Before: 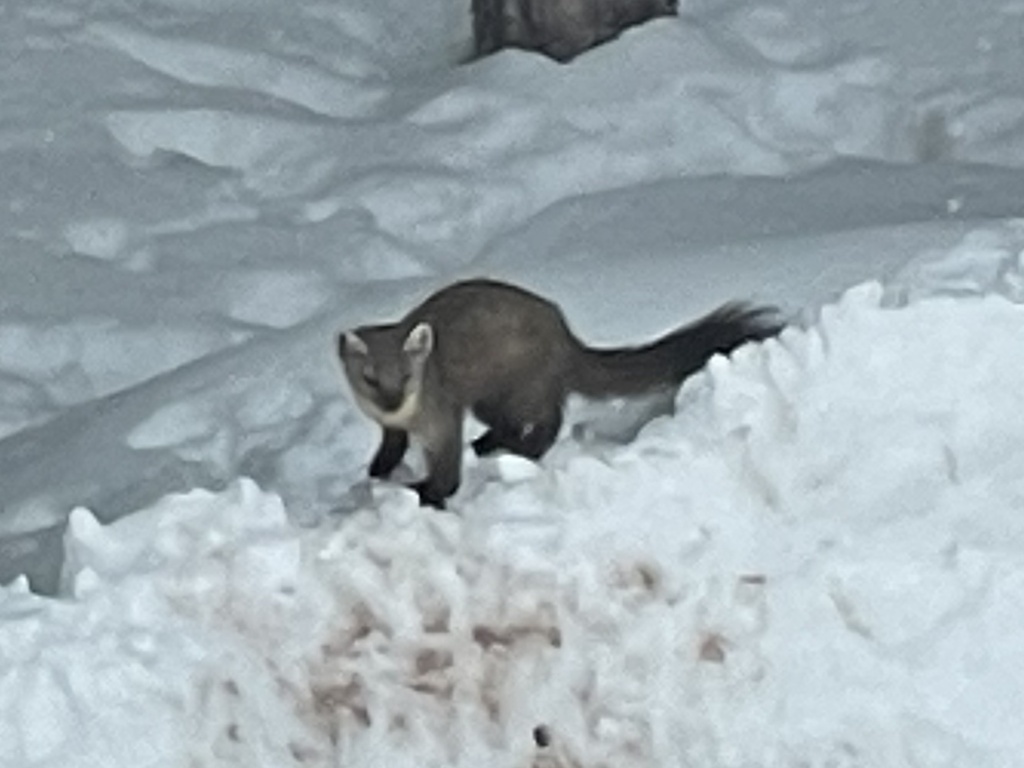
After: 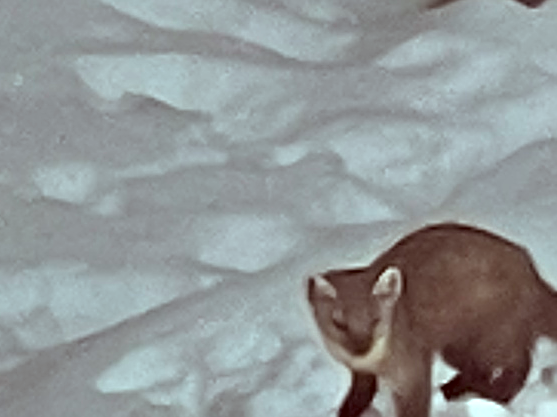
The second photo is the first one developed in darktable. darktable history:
crop and rotate: left 3.031%, top 7.367%, right 42.566%, bottom 38.288%
tone equalizer: edges refinement/feathering 500, mask exposure compensation -1.57 EV, preserve details no
color correction: highlights a* -7.15, highlights b* -0.148, shadows a* 20.27, shadows b* 12.23
exposure: exposure 0.201 EV, compensate highlight preservation false
sharpen: on, module defaults
